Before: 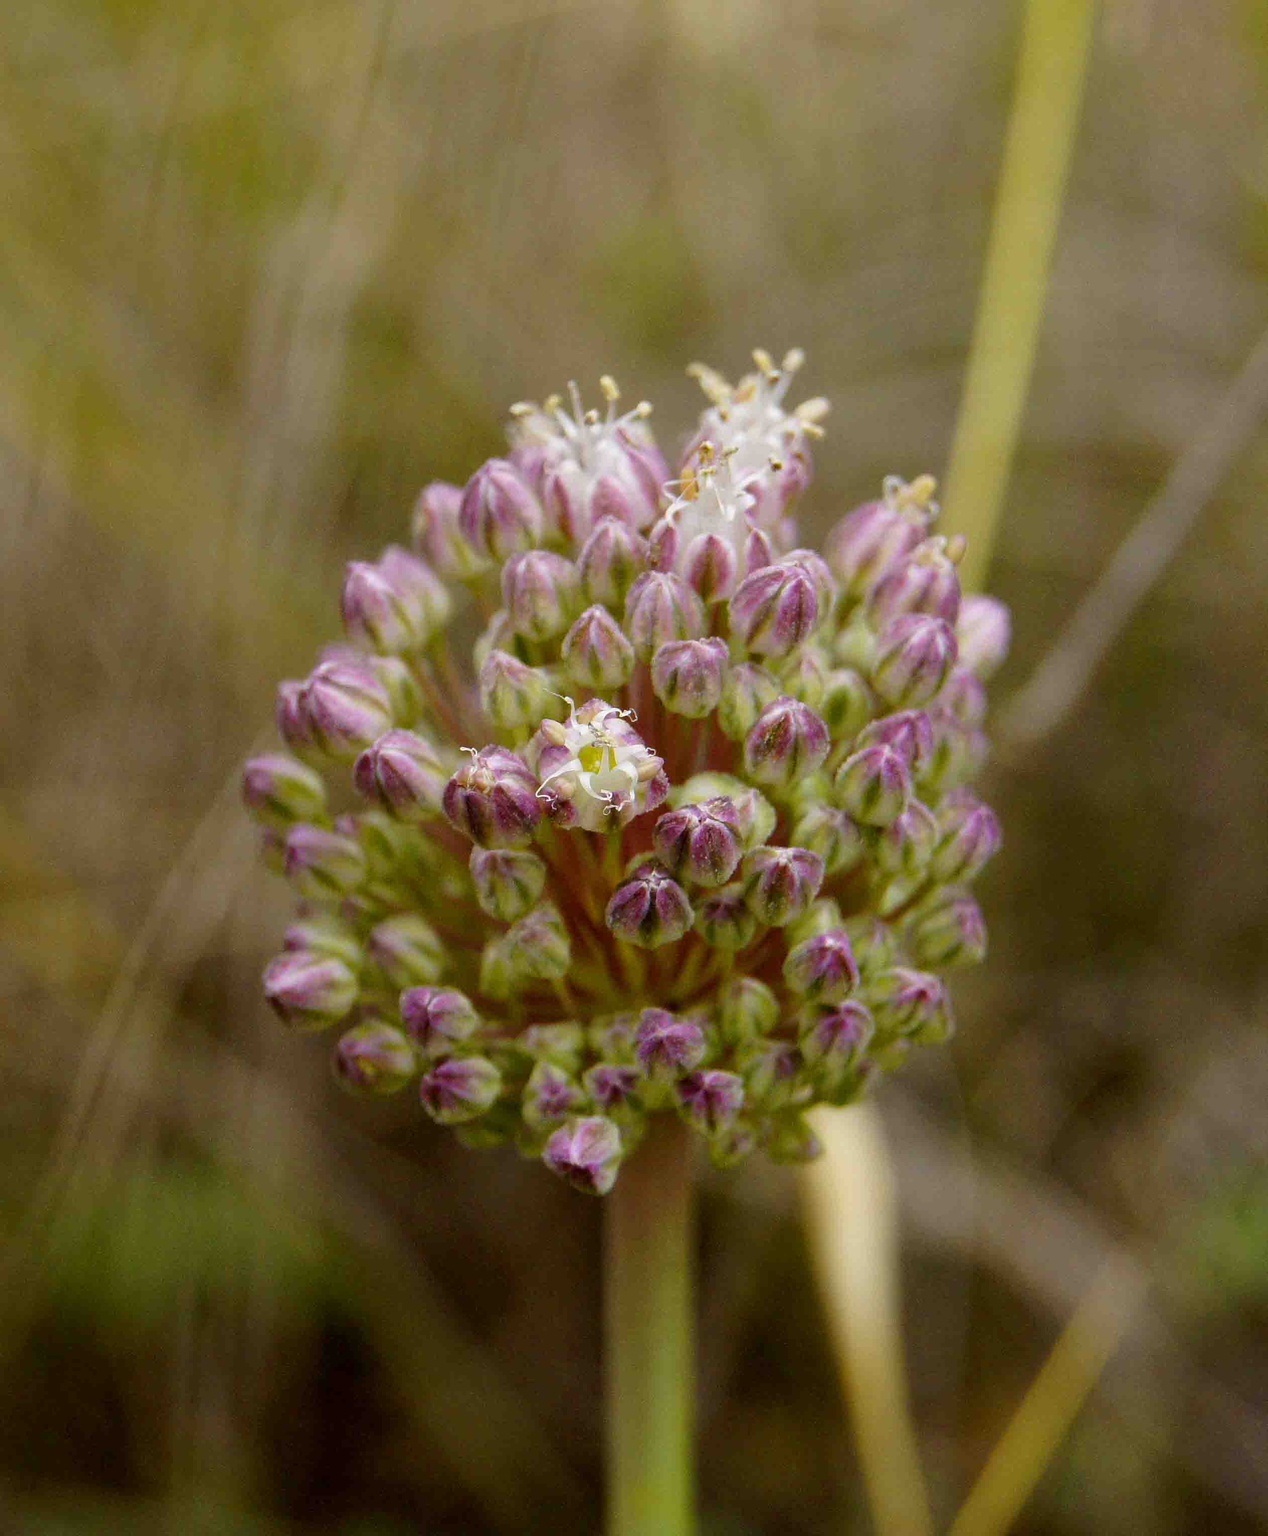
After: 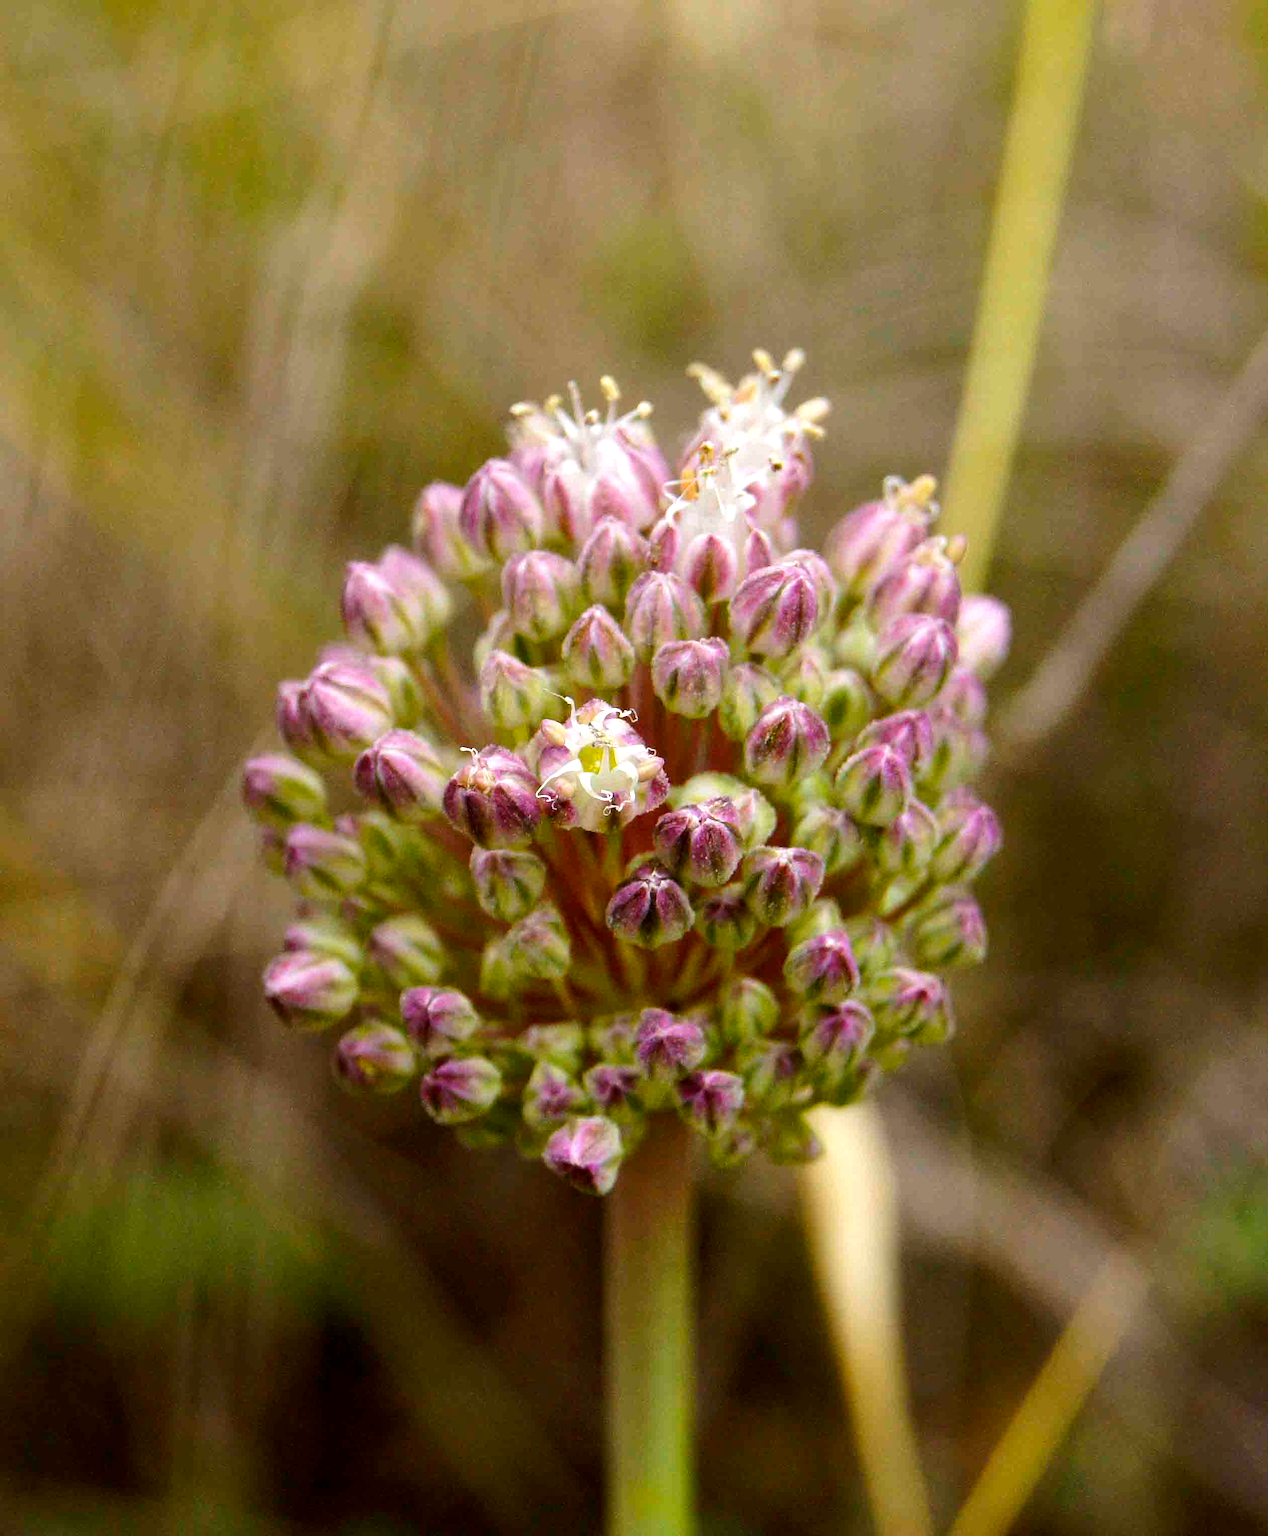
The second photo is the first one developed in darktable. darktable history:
tone equalizer: -8 EV -0.417 EV, -7 EV -0.389 EV, -6 EV -0.333 EV, -5 EV -0.222 EV, -3 EV 0.222 EV, -2 EV 0.333 EV, -1 EV 0.389 EV, +0 EV 0.417 EV, edges refinement/feathering 500, mask exposure compensation -1.57 EV, preserve details no
exposure: exposure 0.161 EV, compensate highlight preservation false
